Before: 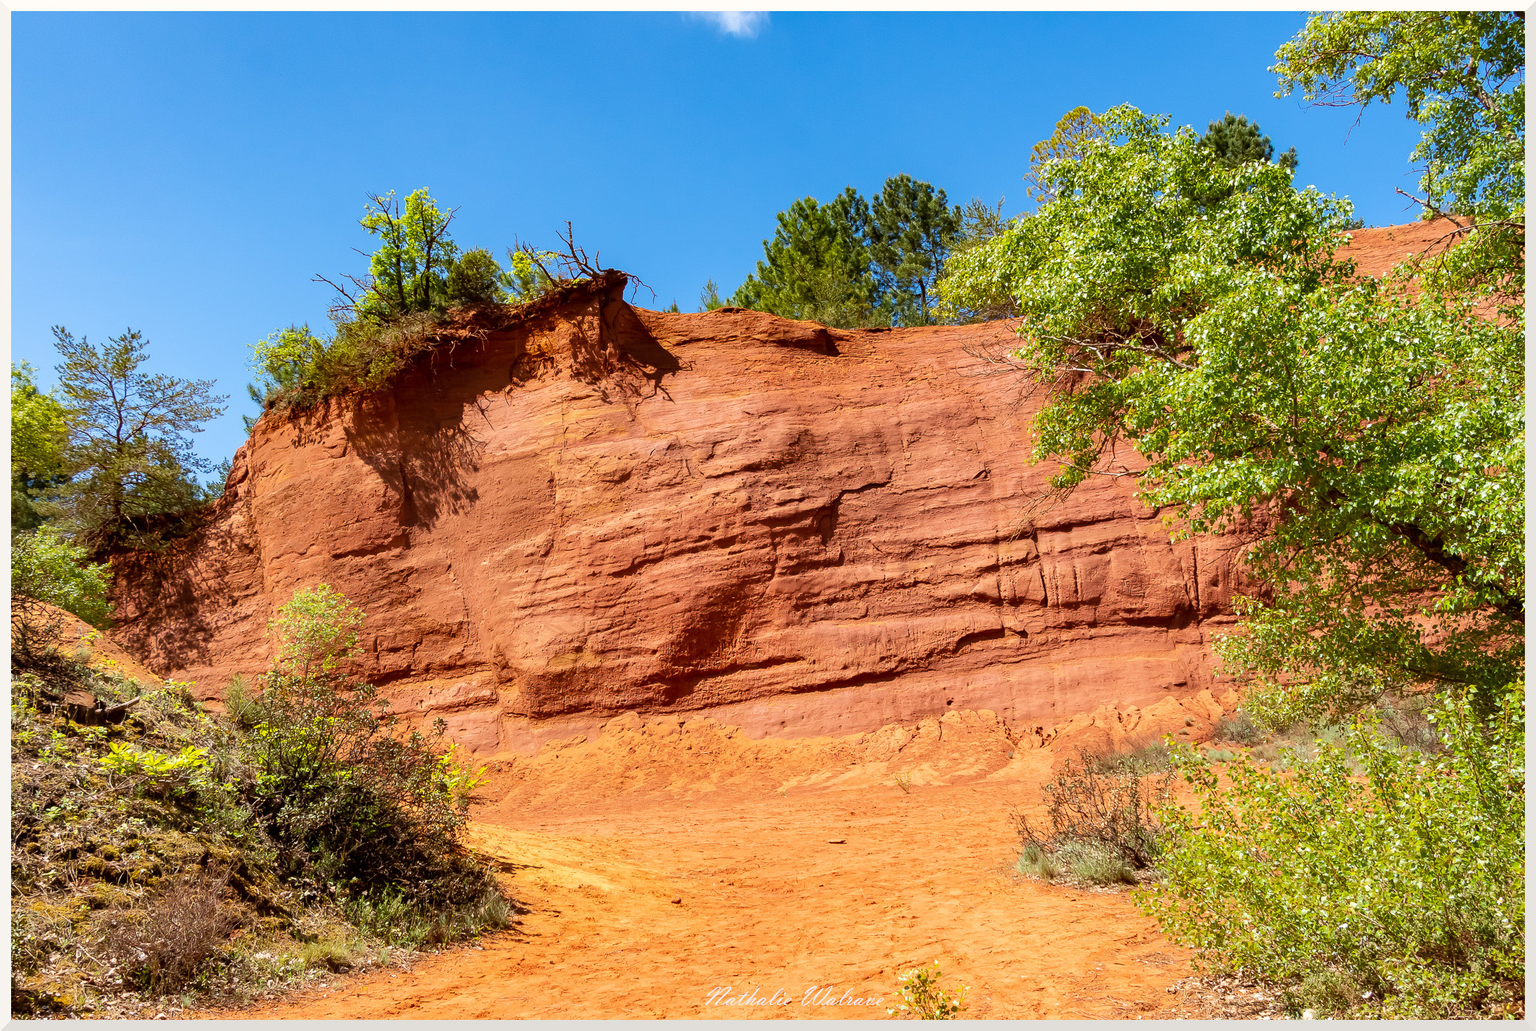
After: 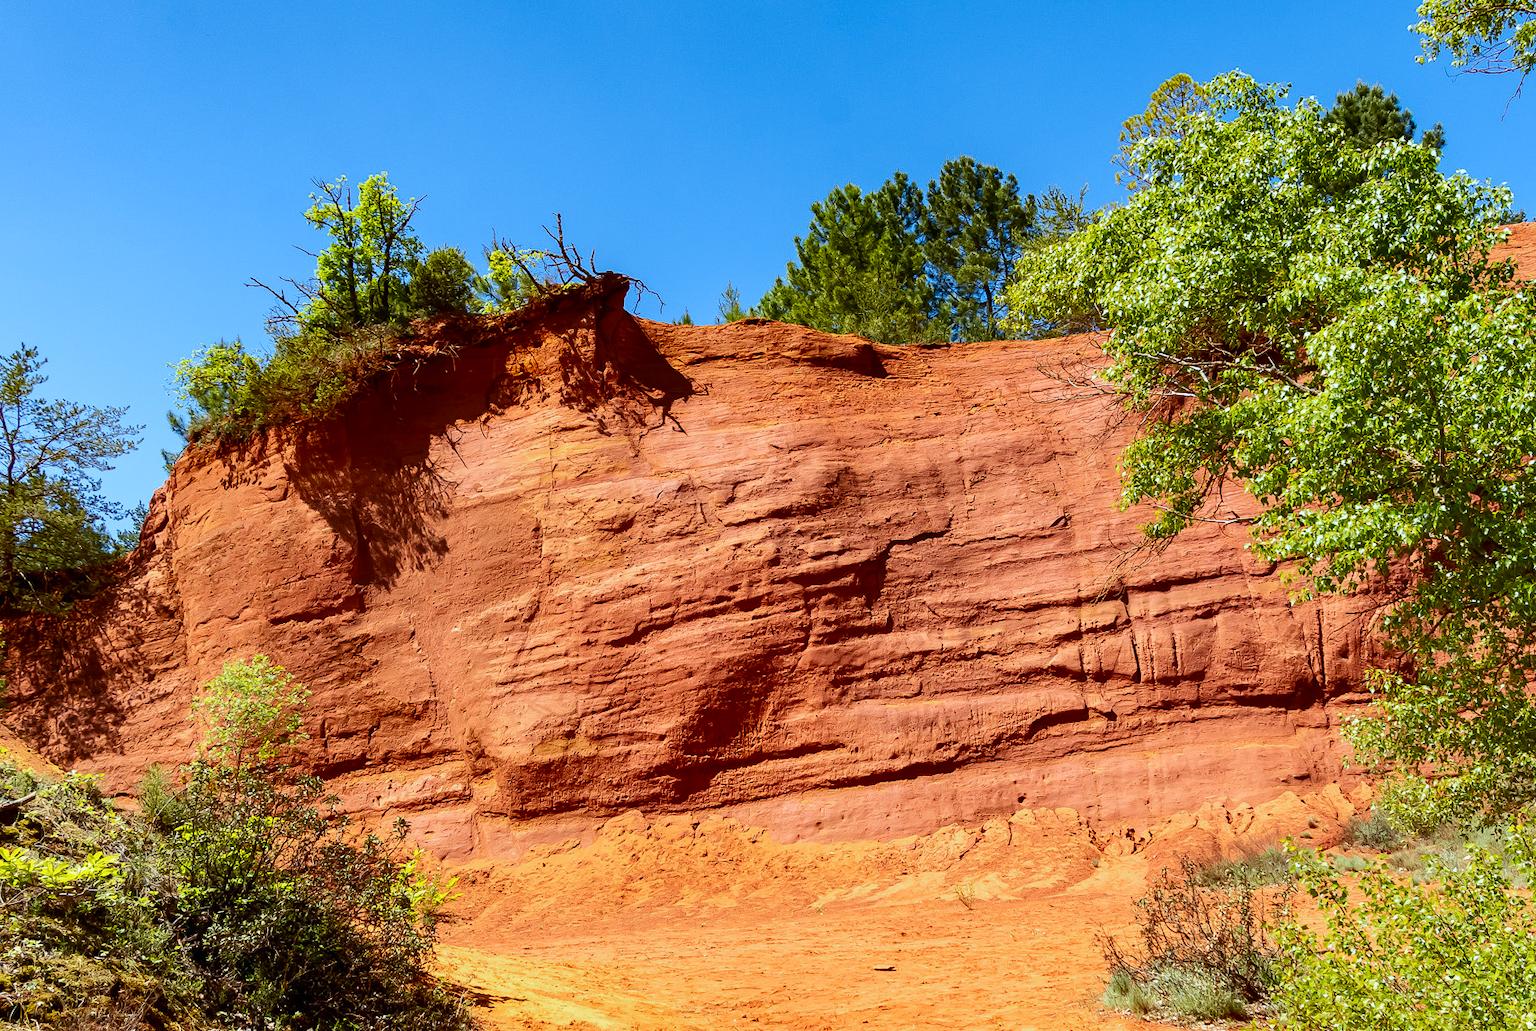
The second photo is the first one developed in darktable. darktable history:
crop and rotate: left 7.196%, top 4.574%, right 10.605%, bottom 13.178%
color calibration: illuminant F (fluorescent), F source F9 (Cool White Deluxe 4150 K) – high CRI, x 0.374, y 0.373, temperature 4158.34 K
tone curve: curves: ch0 [(0, 0) (0.227, 0.17) (0.766, 0.774) (1, 1)]; ch1 [(0, 0) (0.114, 0.127) (0.437, 0.452) (0.498, 0.495) (0.579, 0.602) (1, 1)]; ch2 [(0, 0) (0.233, 0.259) (0.493, 0.492) (0.568, 0.596) (1, 1)], color space Lab, independent channels, preserve colors none
